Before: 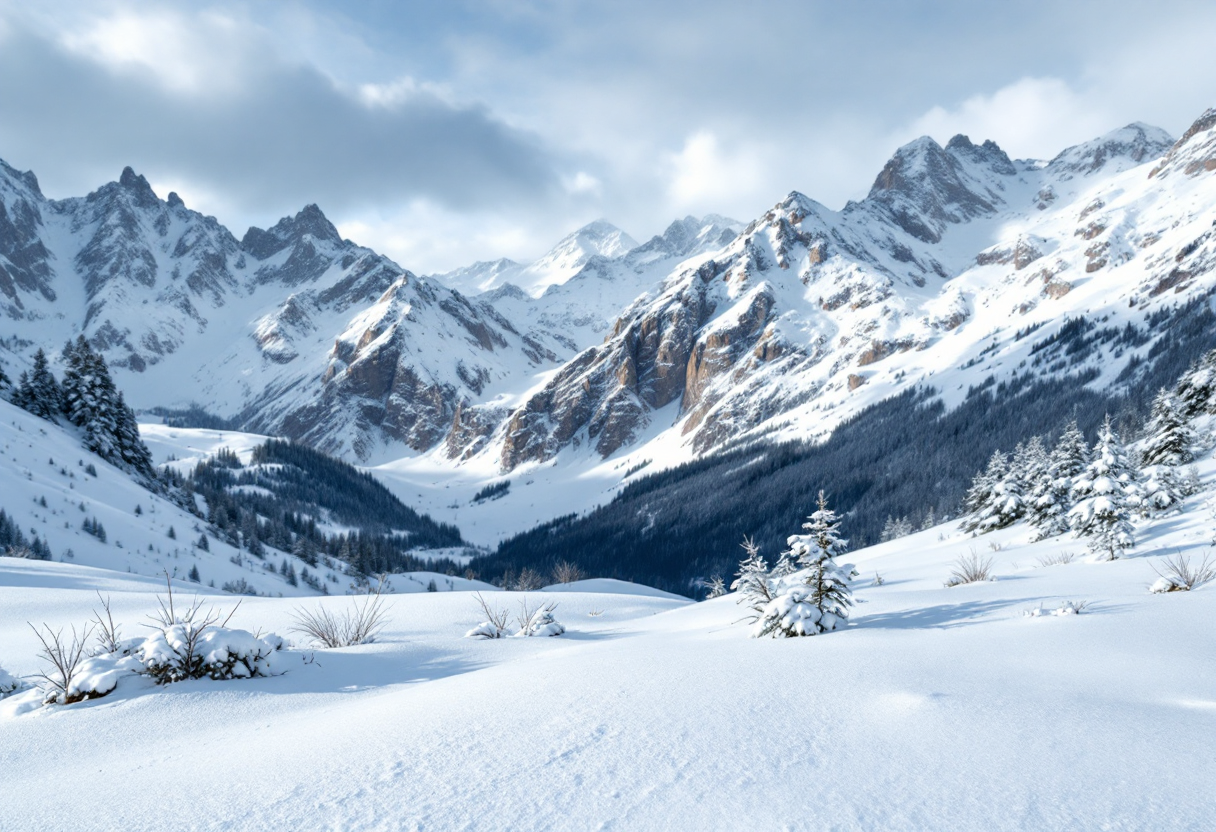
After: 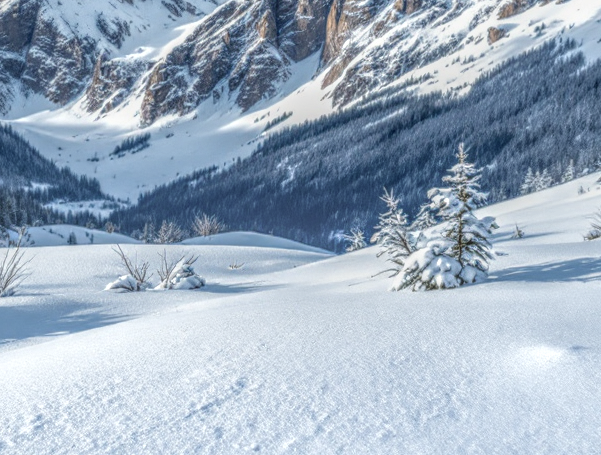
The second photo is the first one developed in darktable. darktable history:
local contrast: highlights 0%, shadows 0%, detail 200%, midtone range 0.25
crop: left 29.672%, top 41.786%, right 20.851%, bottom 3.487%
